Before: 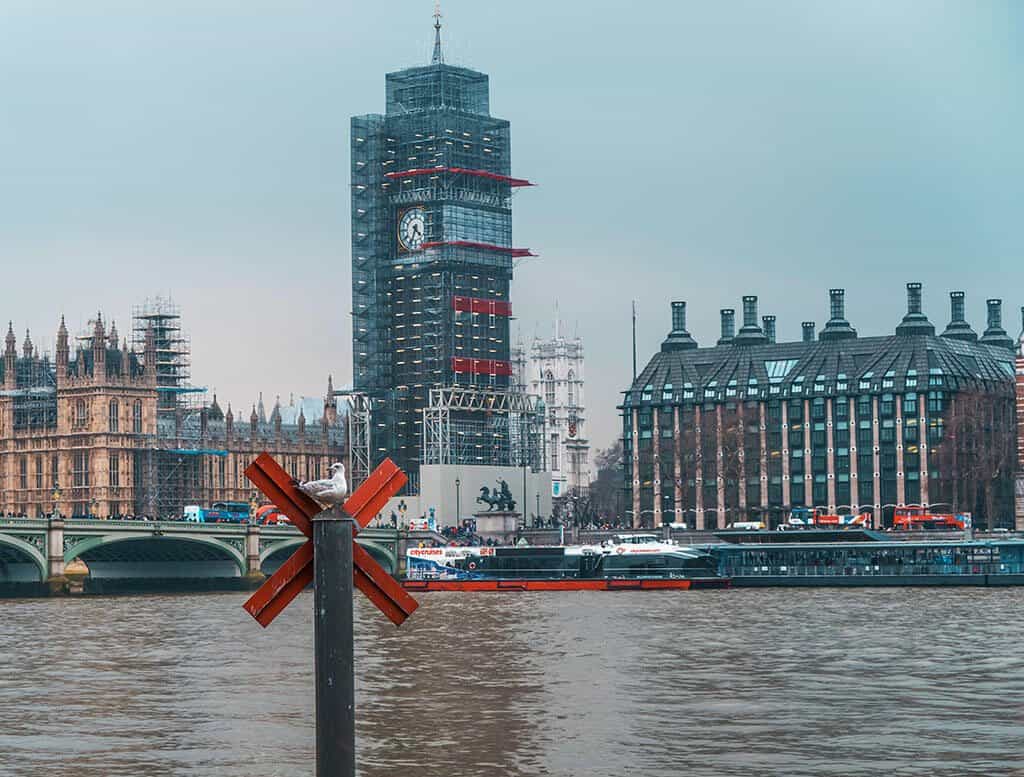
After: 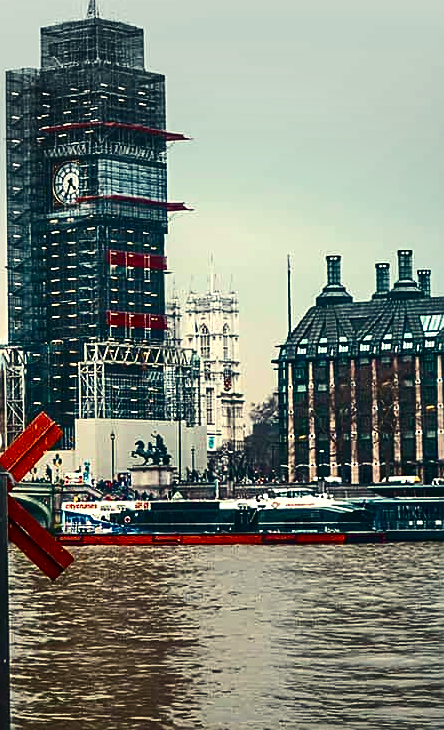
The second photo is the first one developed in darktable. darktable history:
crop: left 33.732%, top 5.93%, right 22.824%
color balance rgb: highlights gain › chroma 8.076%, highlights gain › hue 82.92°, global offset › luminance 0.466%, global offset › hue 170.05°, perceptual saturation grading › global saturation 25.741%, perceptual saturation grading › highlights -28.162%, perceptual saturation grading › shadows 33.043%, perceptual brilliance grading › highlights 15.673%, perceptual brilliance grading › shadows -14.306%, global vibrance 20%
sharpen: on, module defaults
tone curve: curves: ch0 [(0, 0) (0.003, 0.006) (0.011, 0.007) (0.025, 0.01) (0.044, 0.015) (0.069, 0.023) (0.1, 0.031) (0.136, 0.045) (0.177, 0.066) (0.224, 0.098) (0.277, 0.139) (0.335, 0.194) (0.399, 0.254) (0.468, 0.346) (0.543, 0.45) (0.623, 0.56) (0.709, 0.667) (0.801, 0.78) (0.898, 0.891) (1, 1)], color space Lab, independent channels, preserve colors none
contrast brightness saturation: contrast 0.148, brightness 0.047
vignetting: fall-off start 73.77%, brightness -0.207, center (-0.025, 0.403), unbound false
